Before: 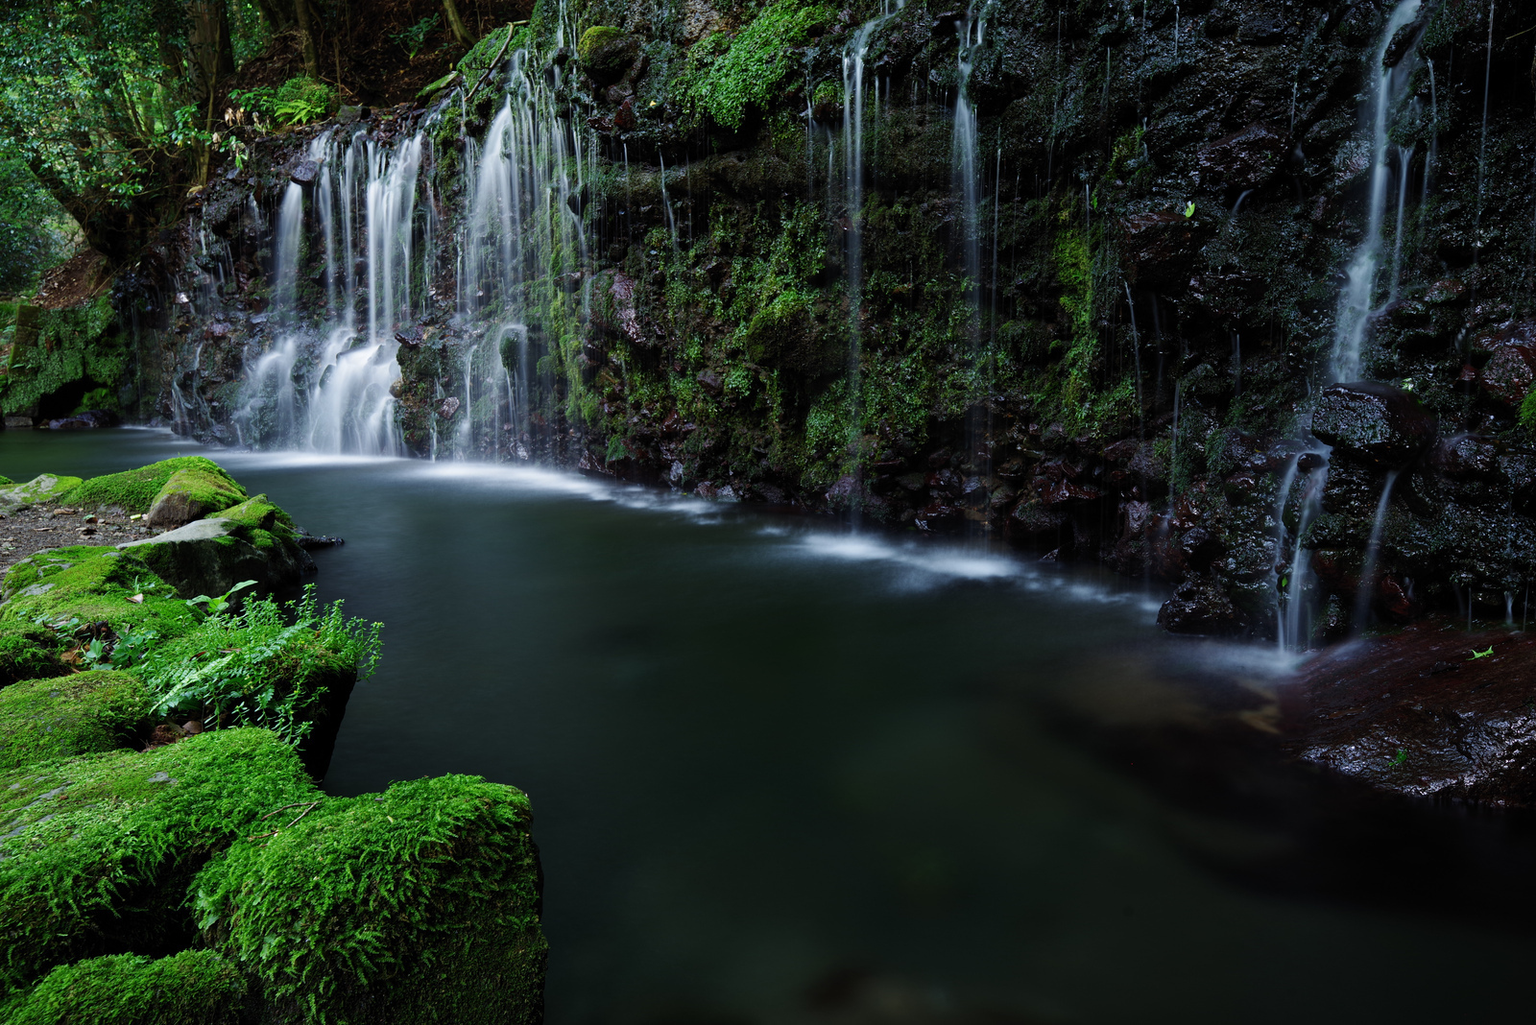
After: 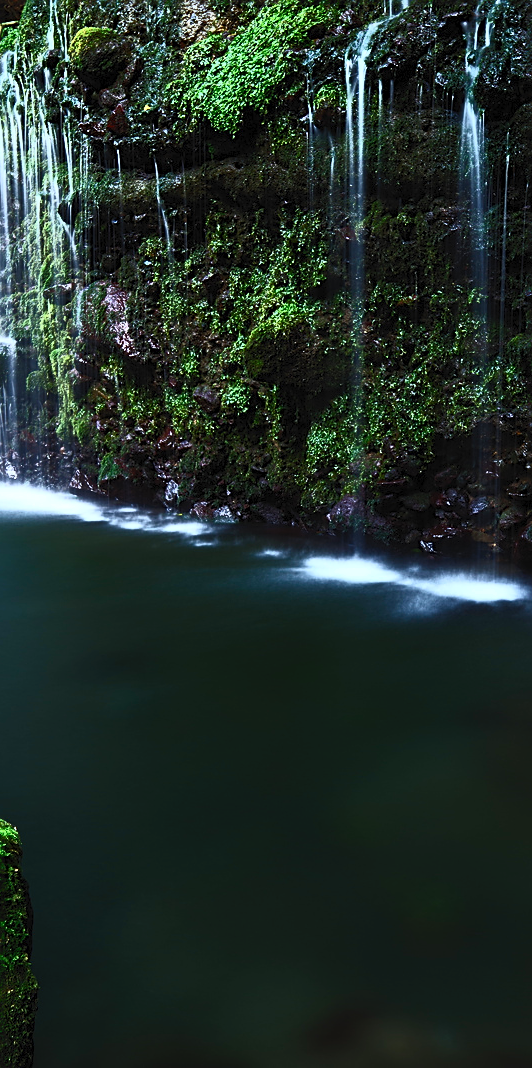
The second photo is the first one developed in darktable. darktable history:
crop: left 33.36%, right 33.36%
contrast brightness saturation: contrast 0.83, brightness 0.59, saturation 0.59
sharpen: on, module defaults
color zones: curves: ch0 [(0, 0.5) (0.143, 0.5) (0.286, 0.5) (0.429, 0.504) (0.571, 0.5) (0.714, 0.509) (0.857, 0.5) (1, 0.5)]; ch1 [(0, 0.425) (0.143, 0.425) (0.286, 0.375) (0.429, 0.405) (0.571, 0.5) (0.714, 0.47) (0.857, 0.425) (1, 0.435)]; ch2 [(0, 0.5) (0.143, 0.5) (0.286, 0.5) (0.429, 0.517) (0.571, 0.5) (0.714, 0.51) (0.857, 0.5) (1, 0.5)]
